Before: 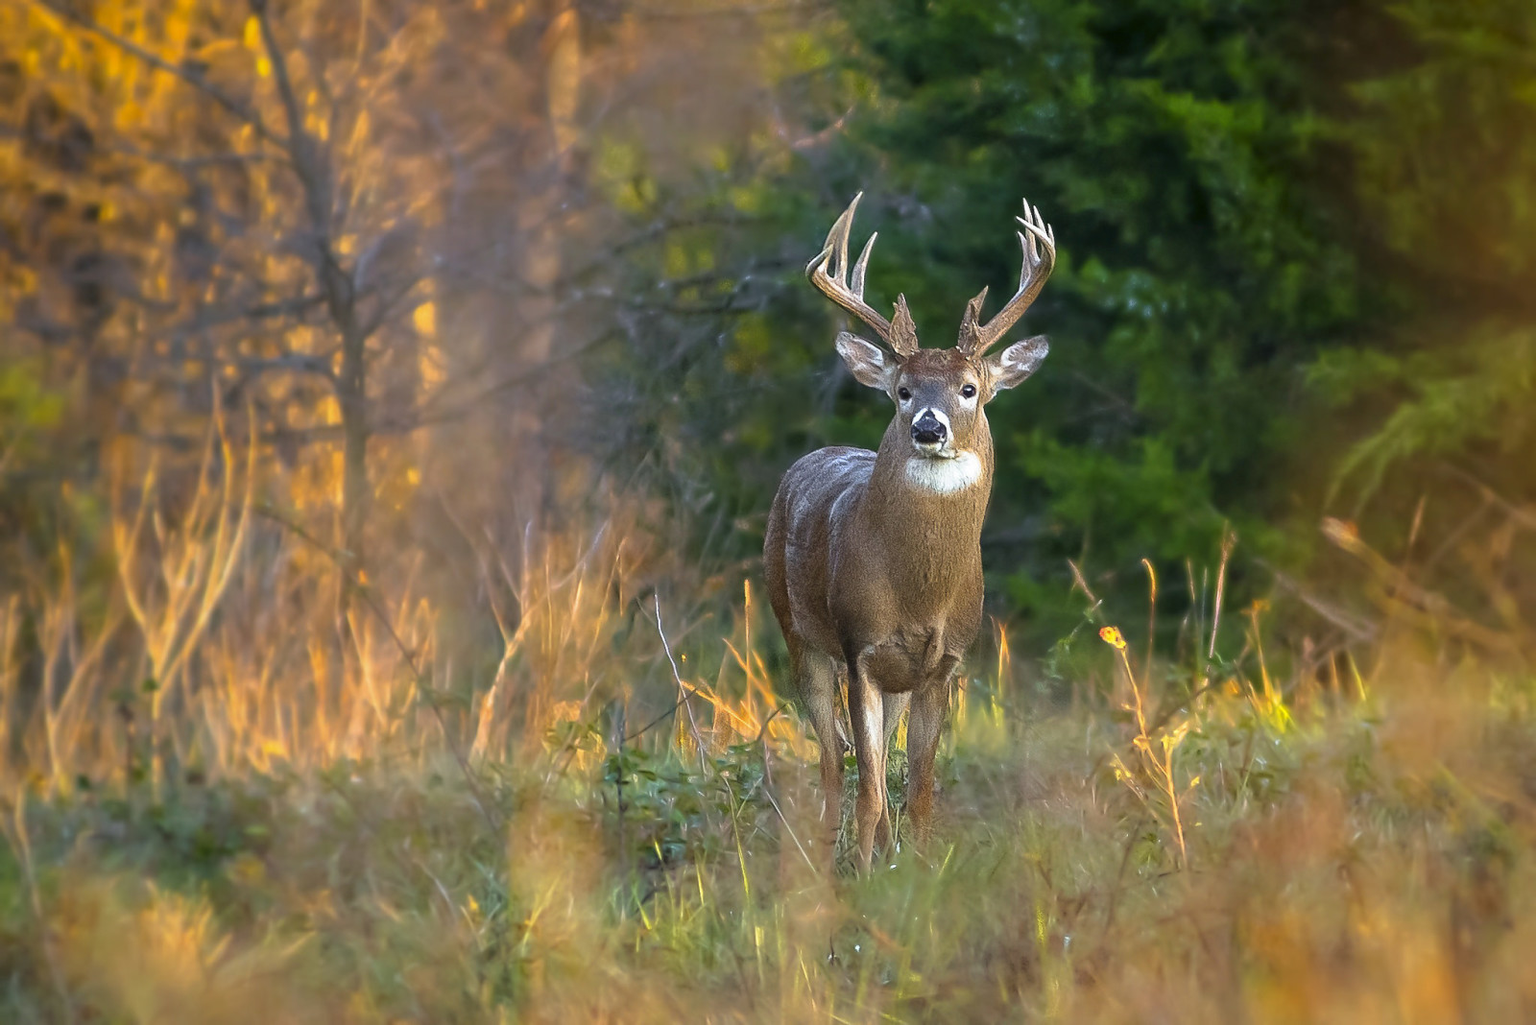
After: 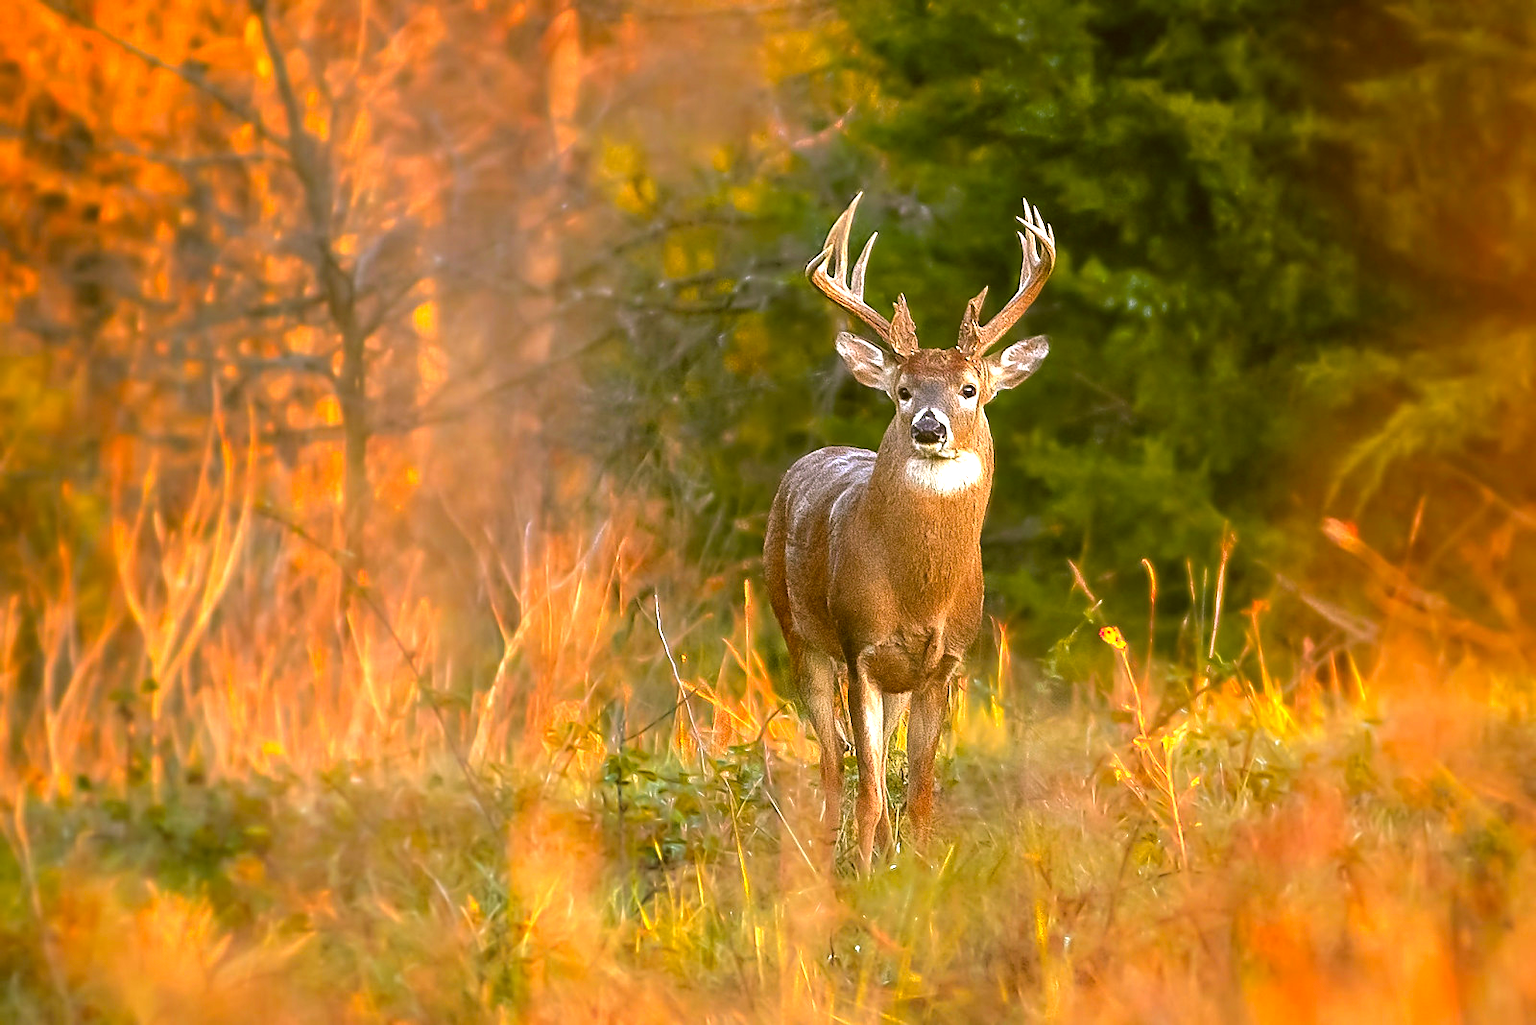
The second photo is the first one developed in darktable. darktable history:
color zones: curves: ch1 [(0.24, 0.629) (0.75, 0.5)]; ch2 [(0.255, 0.454) (0.745, 0.491)]
exposure: exposure 0.736 EV, compensate highlight preservation false
sharpen: amount 0.21
color correction: highlights a* 8.45, highlights b* 15.01, shadows a* -0.467, shadows b* 26.26
